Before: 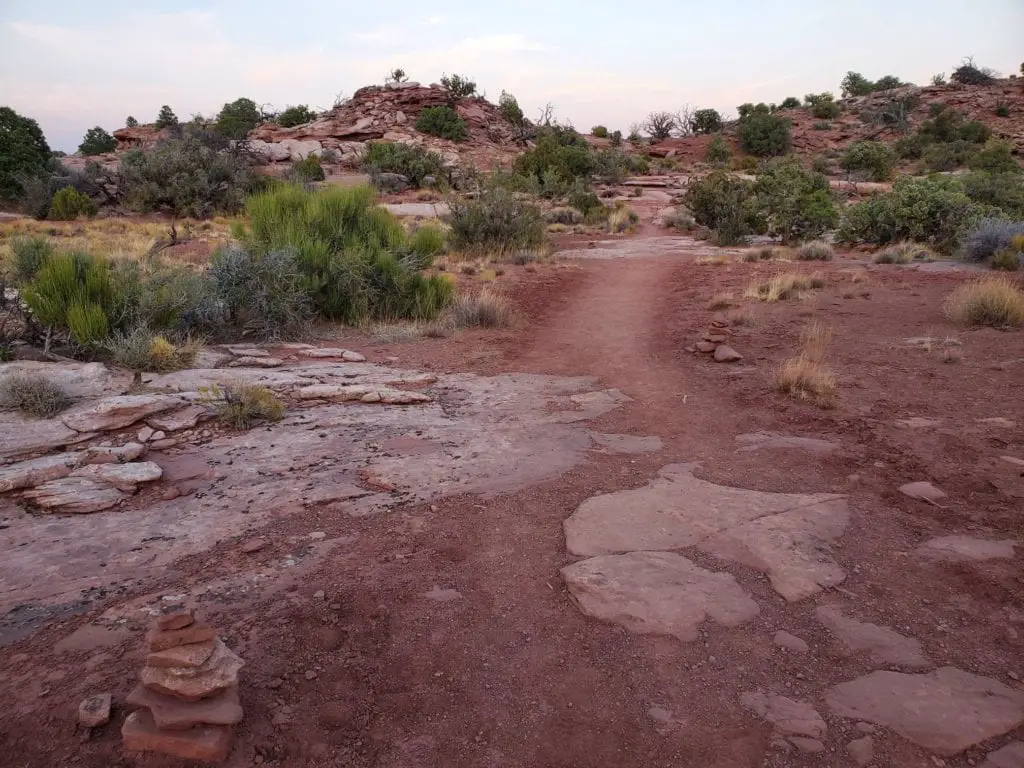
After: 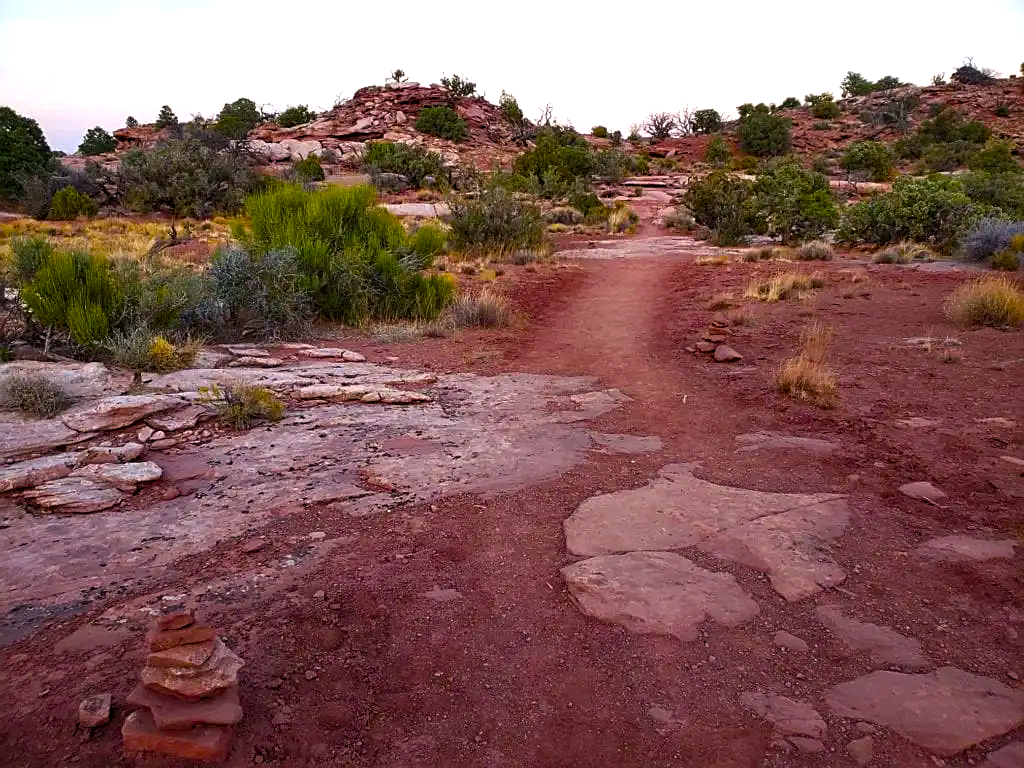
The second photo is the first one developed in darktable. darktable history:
sharpen: on, module defaults
color balance rgb: linear chroma grading › global chroma 9%, perceptual saturation grading › global saturation 36%, perceptual saturation grading › shadows 35%, perceptual brilliance grading › global brilliance 15%, perceptual brilliance grading › shadows -35%, global vibrance 15%
